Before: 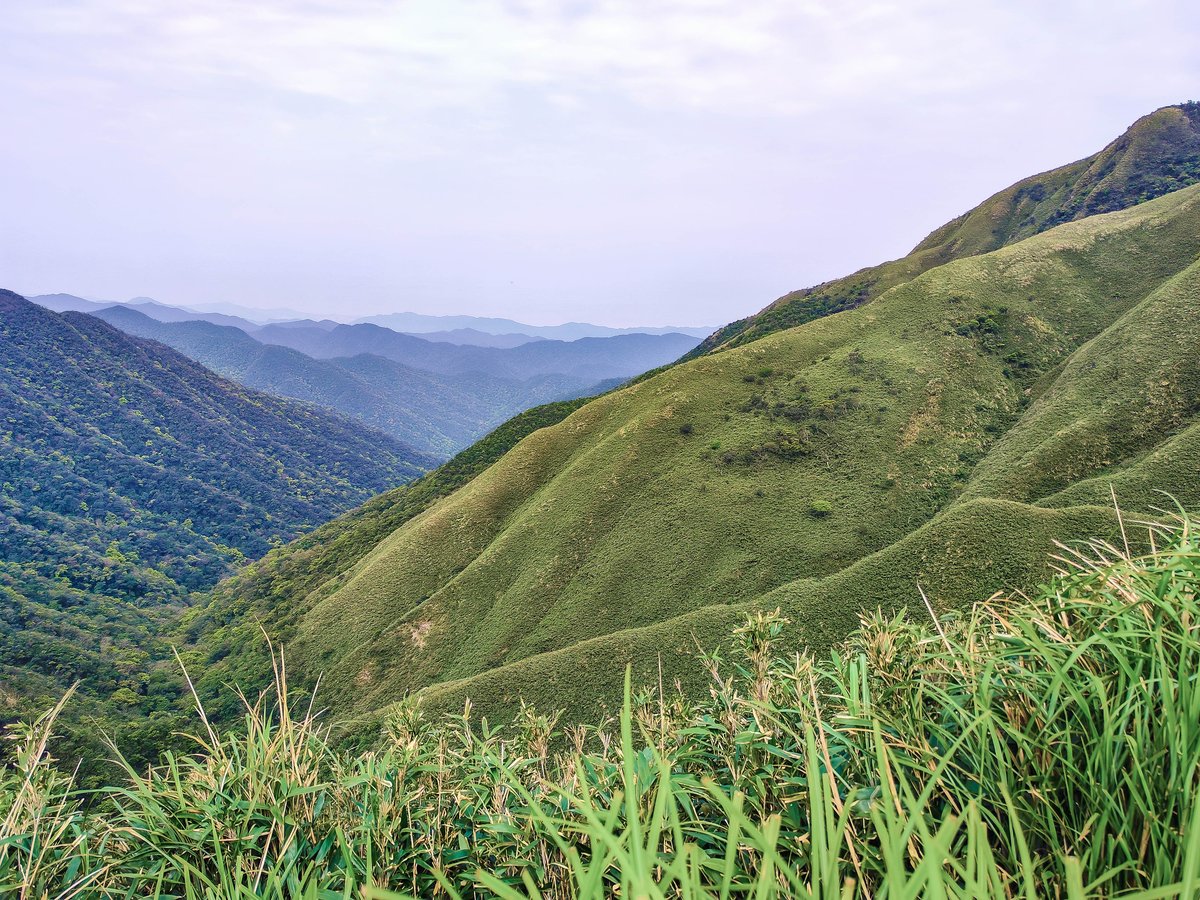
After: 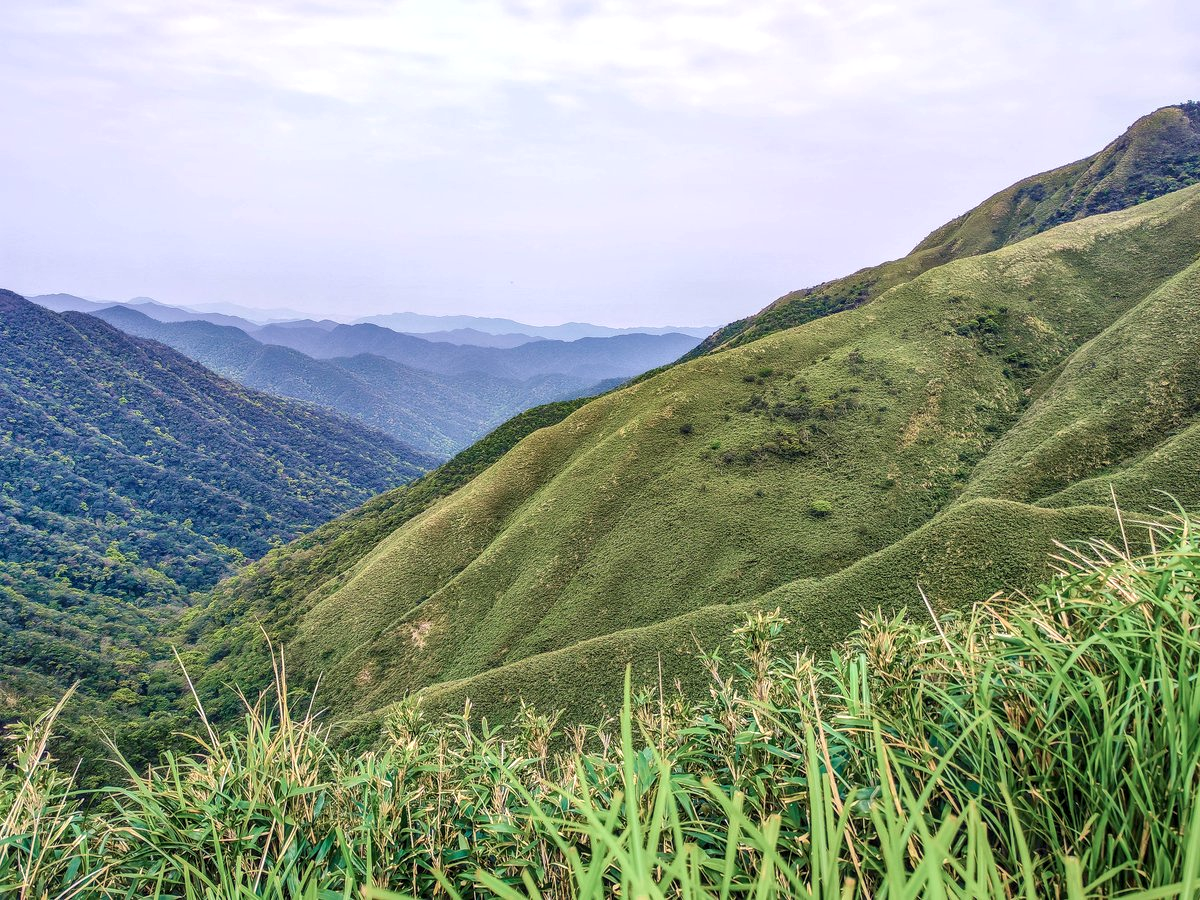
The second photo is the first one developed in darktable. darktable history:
exposure: exposure 0.078 EV, compensate highlight preservation false
local contrast: on, module defaults
